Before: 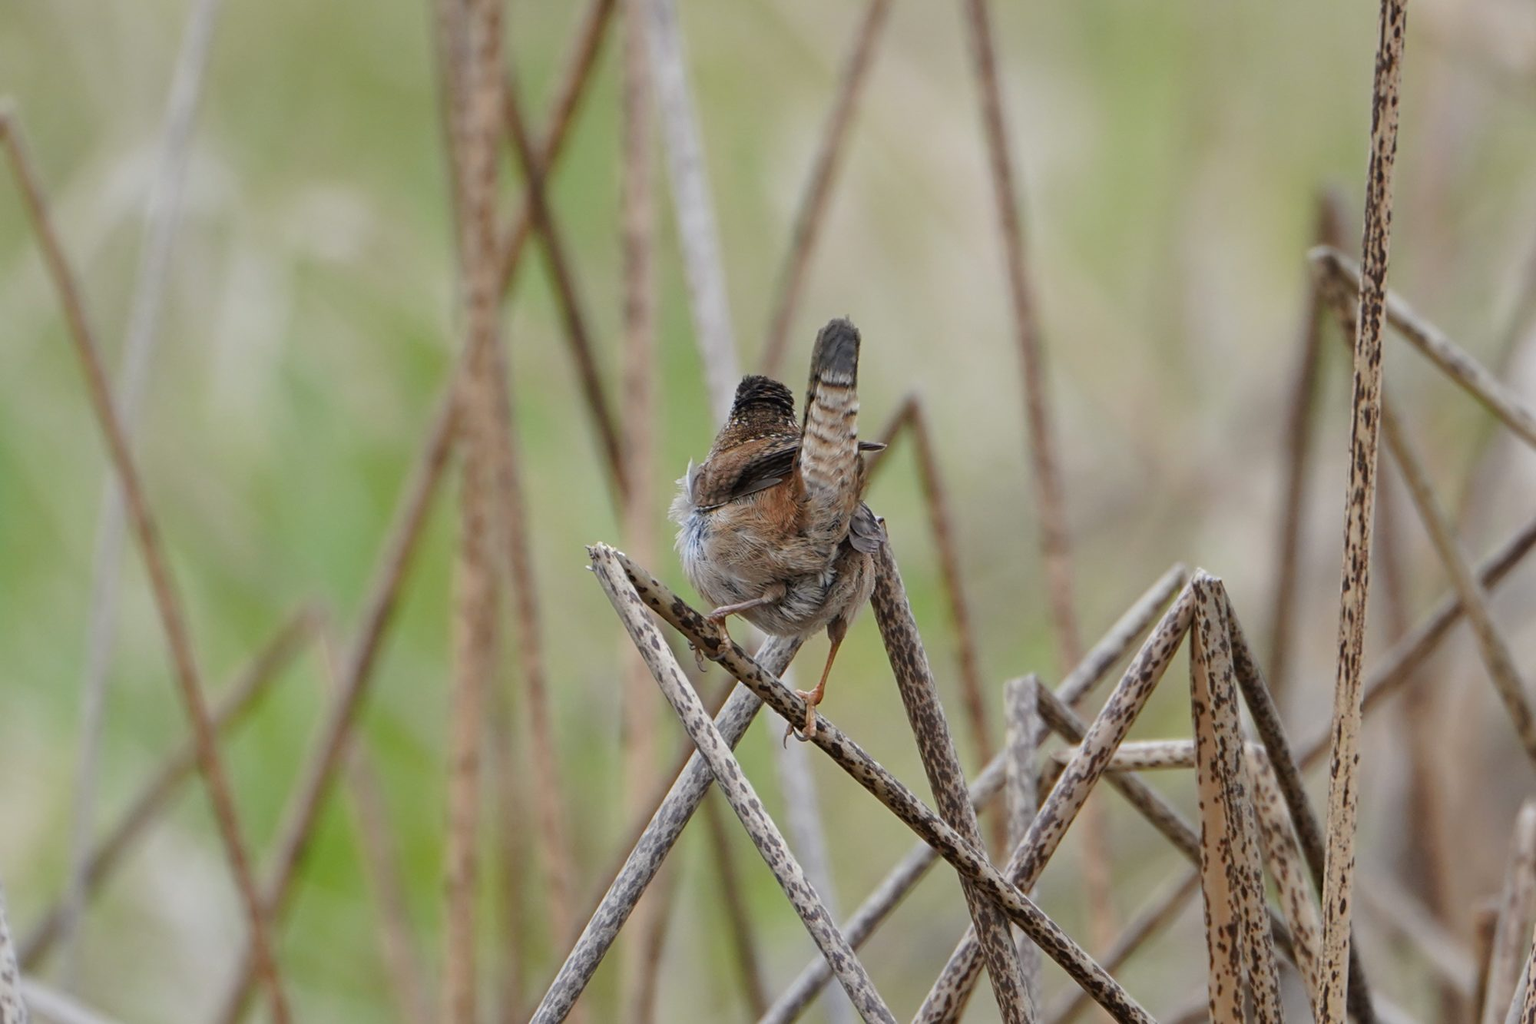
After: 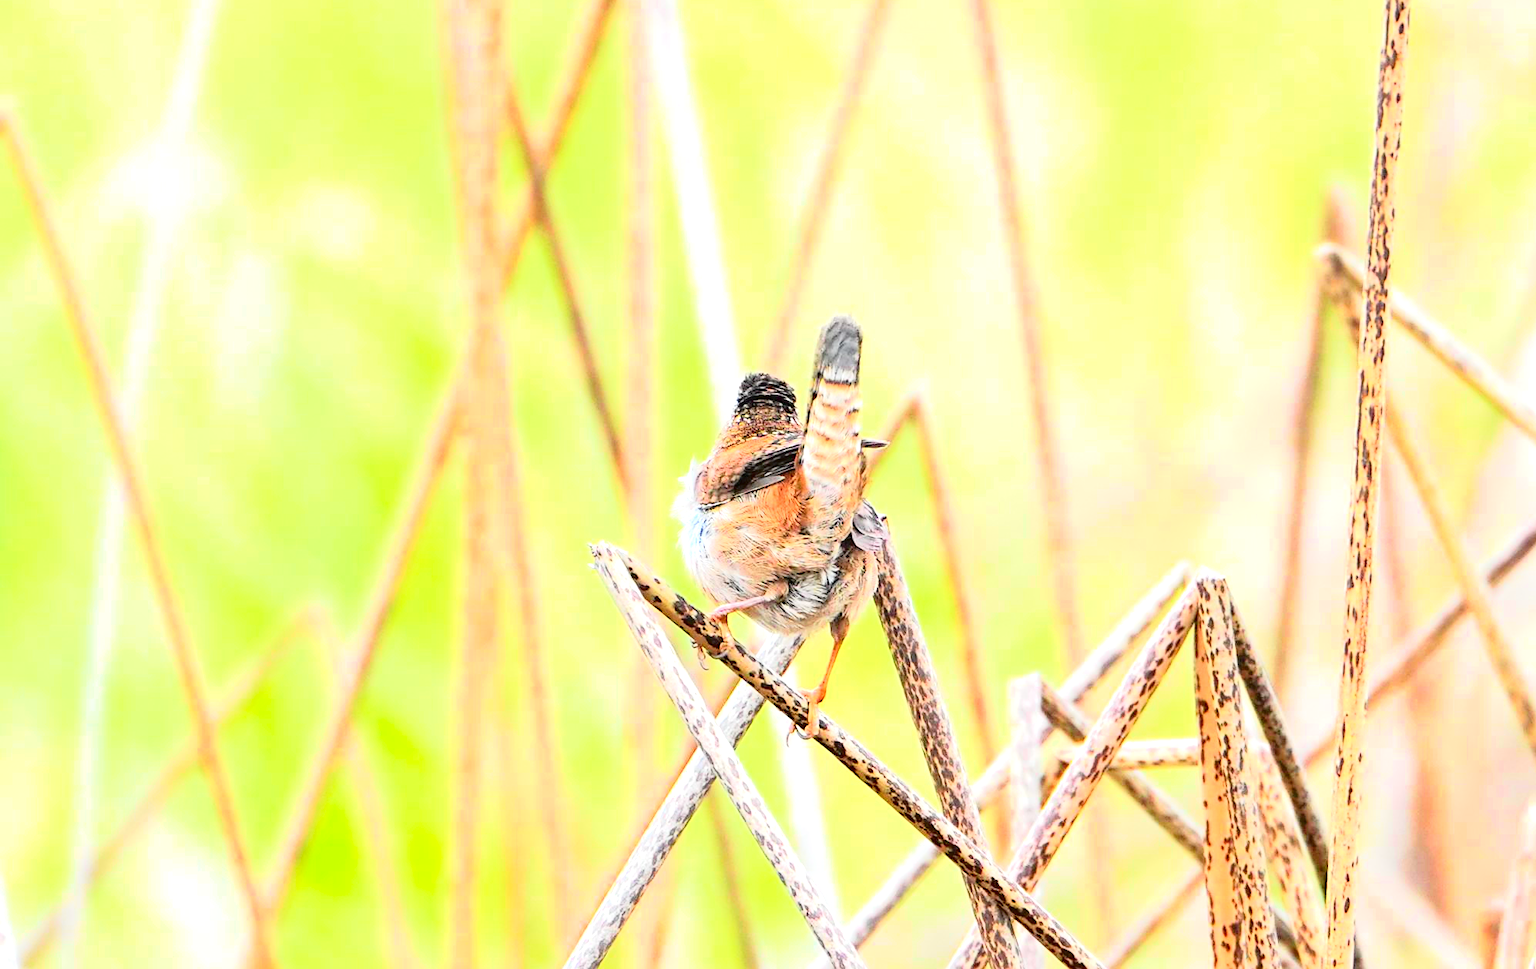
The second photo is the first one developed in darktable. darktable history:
crop: top 0.448%, right 0.264%, bottom 5.045%
exposure: black level correction 0.001, exposure 1.735 EV, compensate highlight preservation false
sharpen: radius 1.458, amount 0.398, threshold 1.271
contrast brightness saturation: contrast 0.23, brightness 0.1, saturation 0.29
tone curve: curves: ch0 [(0, 0) (0.135, 0.09) (0.326, 0.386) (0.489, 0.573) (0.663, 0.749) (0.854, 0.897) (1, 0.974)]; ch1 [(0, 0) (0.366, 0.367) (0.475, 0.453) (0.494, 0.493) (0.504, 0.497) (0.544, 0.569) (0.562, 0.605) (0.622, 0.694) (1, 1)]; ch2 [(0, 0) (0.333, 0.346) (0.375, 0.375) (0.424, 0.43) (0.476, 0.492) (0.502, 0.503) (0.533, 0.534) (0.572, 0.603) (0.605, 0.656) (0.641, 0.709) (1, 1)], color space Lab, independent channels, preserve colors none
color zones: curves: ch0 [(0.068, 0.464) (0.25, 0.5) (0.48, 0.508) (0.75, 0.536) (0.886, 0.476) (0.967, 0.456)]; ch1 [(0.066, 0.456) (0.25, 0.5) (0.616, 0.508) (0.746, 0.56) (0.934, 0.444)]
